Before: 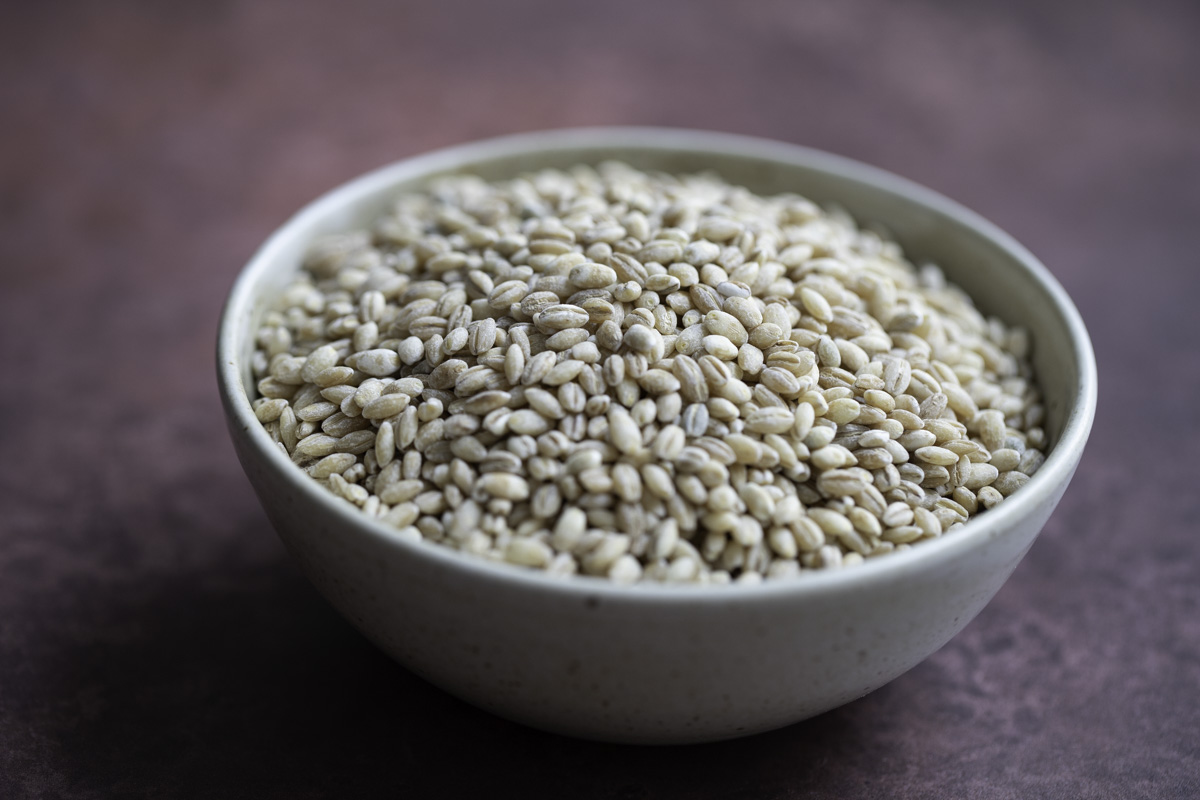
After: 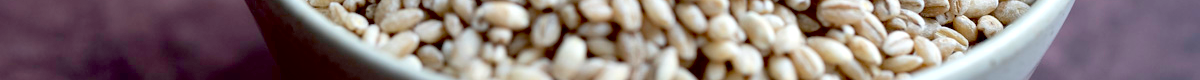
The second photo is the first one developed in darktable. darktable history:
crop and rotate: top 59.084%, bottom 30.916%
contrast brightness saturation: saturation -0.05
exposure: black level correction 0.031, exposure 0.304 EV, compensate highlight preservation false
